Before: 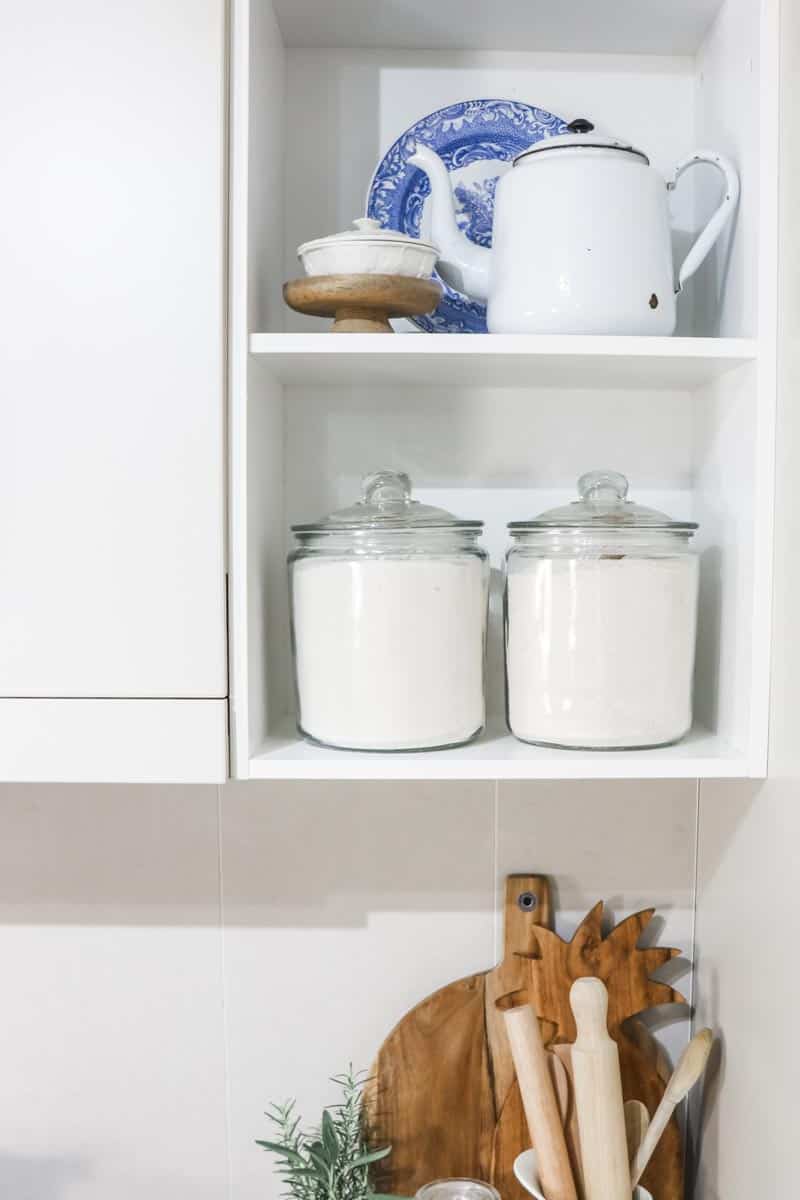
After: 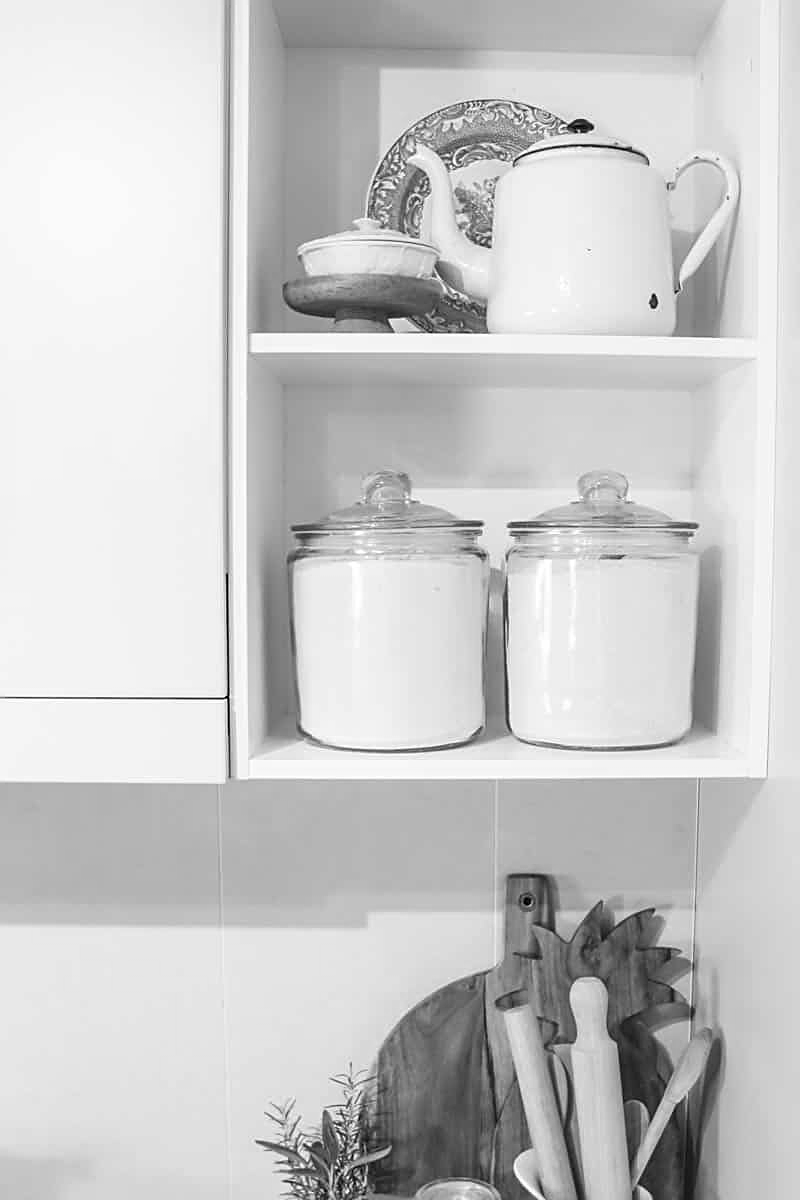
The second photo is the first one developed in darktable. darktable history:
white balance: red 1.05, blue 1.072
color calibration: output gray [0.22, 0.42, 0.37, 0], gray › normalize channels true, illuminant same as pipeline (D50), adaptation XYZ, x 0.346, y 0.359, gamut compression 0
sharpen: on, module defaults
color zones: curves: ch0 [(0.018, 0.548) (0.197, 0.654) (0.425, 0.447) (0.605, 0.658) (0.732, 0.579)]; ch1 [(0.105, 0.531) (0.224, 0.531) (0.386, 0.39) (0.618, 0.456) (0.732, 0.456) (0.956, 0.421)]; ch2 [(0.039, 0.583) (0.215, 0.465) (0.399, 0.544) (0.465, 0.548) (0.614, 0.447) (0.724, 0.43) (0.882, 0.623) (0.956, 0.632)]
